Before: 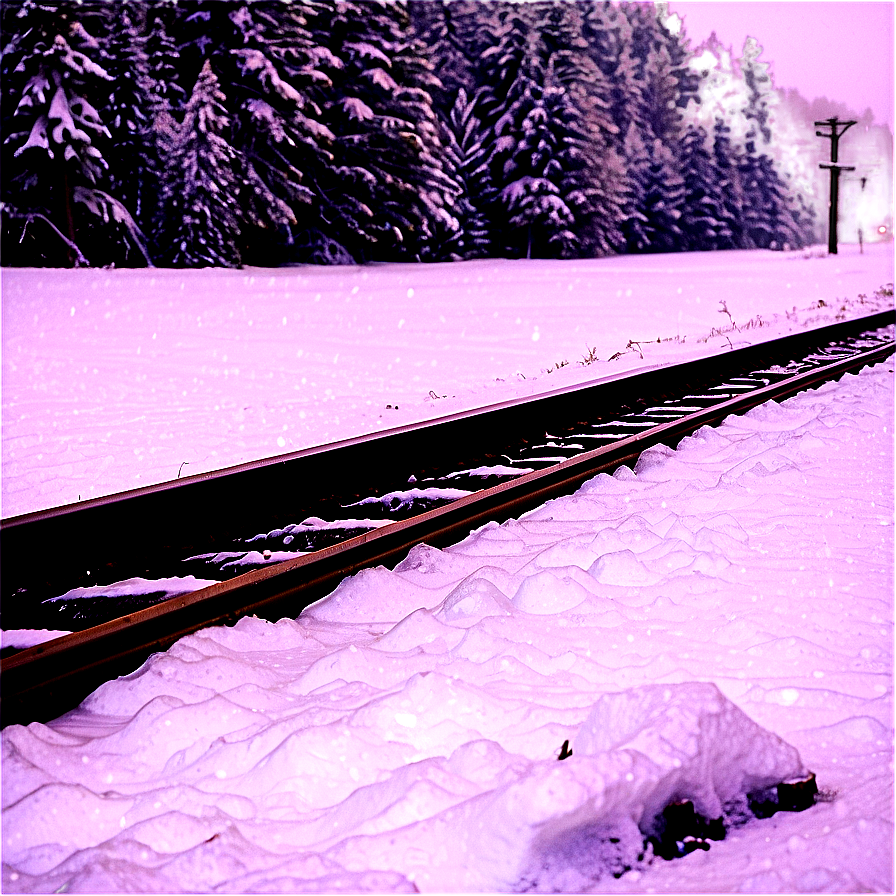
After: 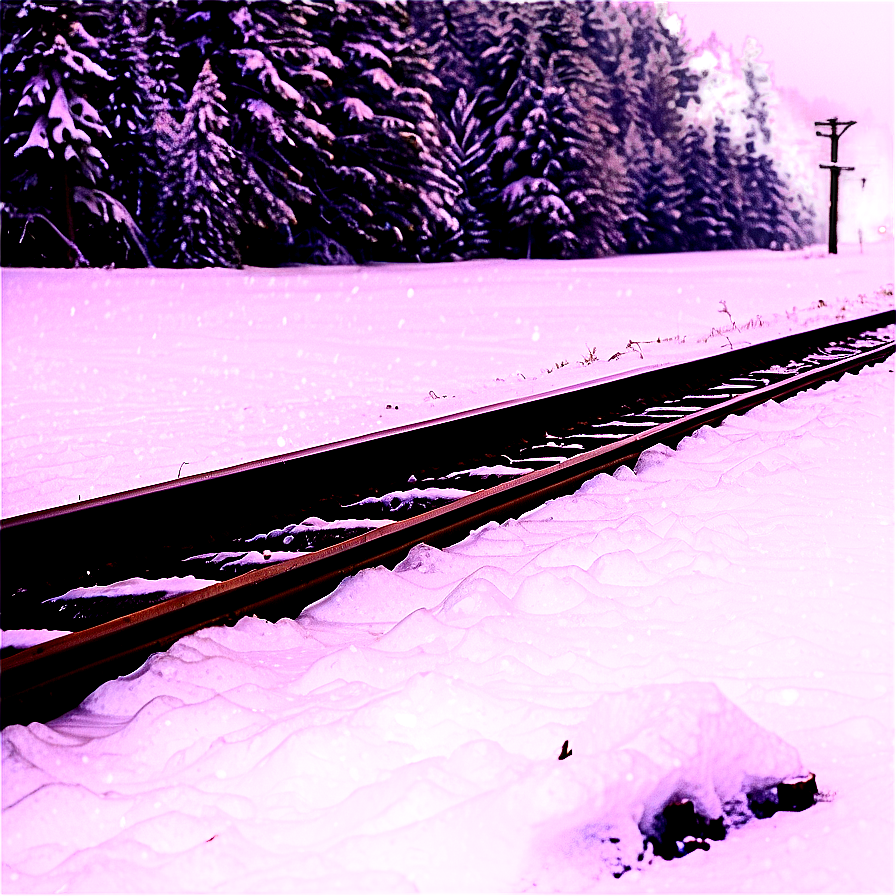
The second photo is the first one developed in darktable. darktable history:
shadows and highlights: highlights 72.42, soften with gaussian
contrast brightness saturation: contrast 0.151, brightness -0.013, saturation 0.097
